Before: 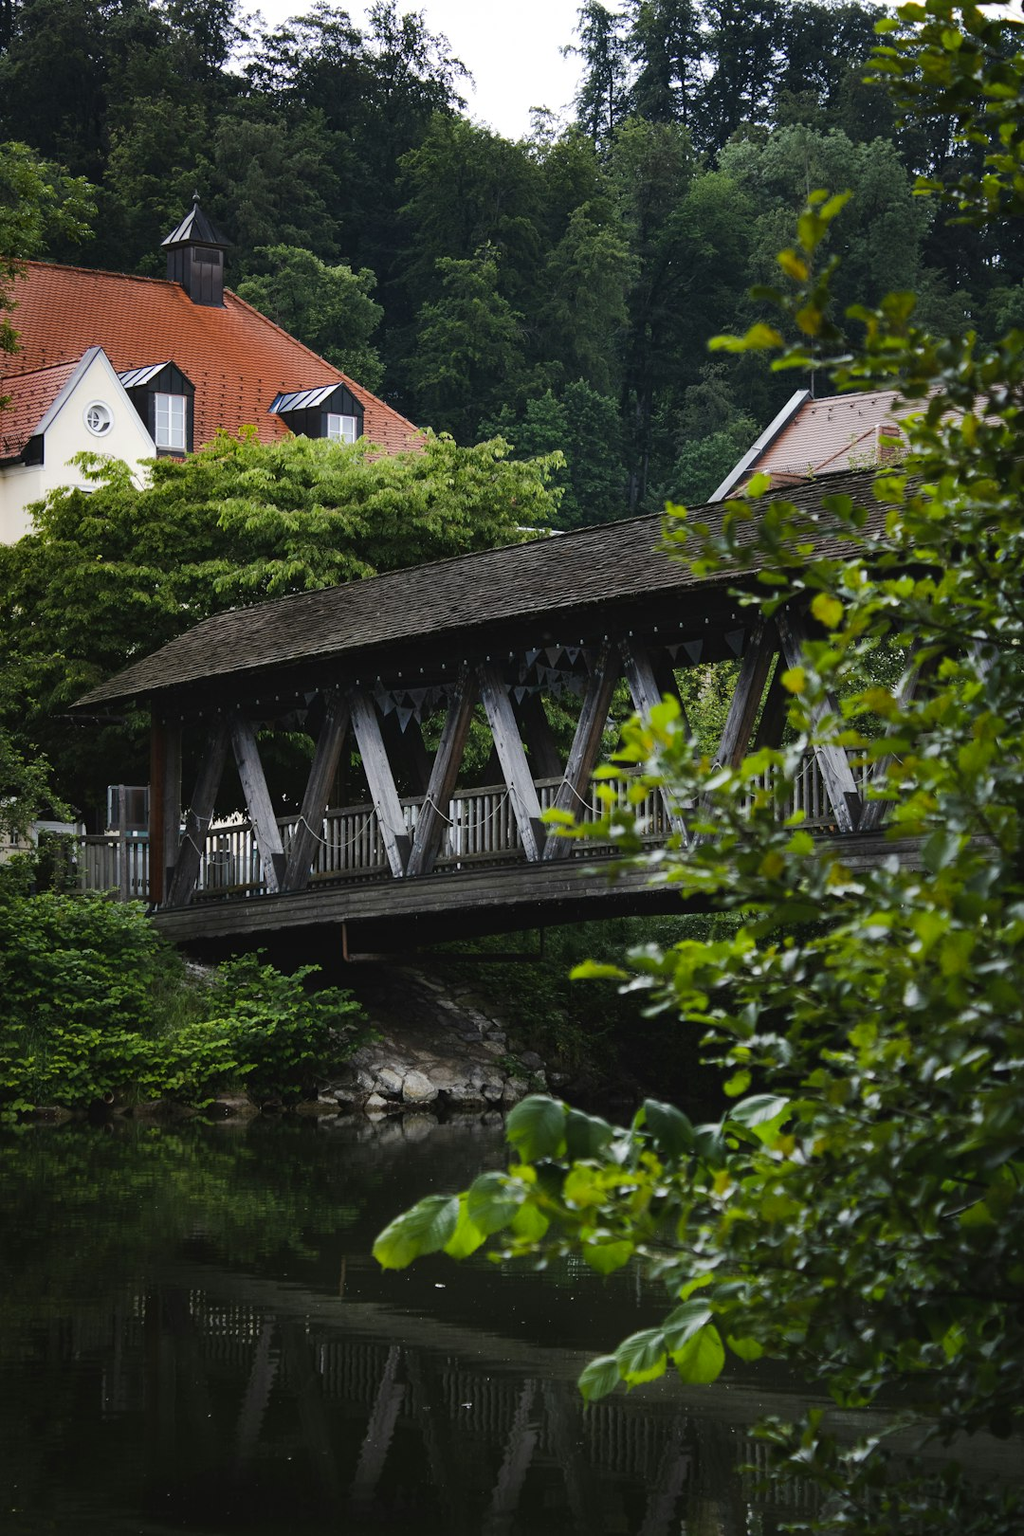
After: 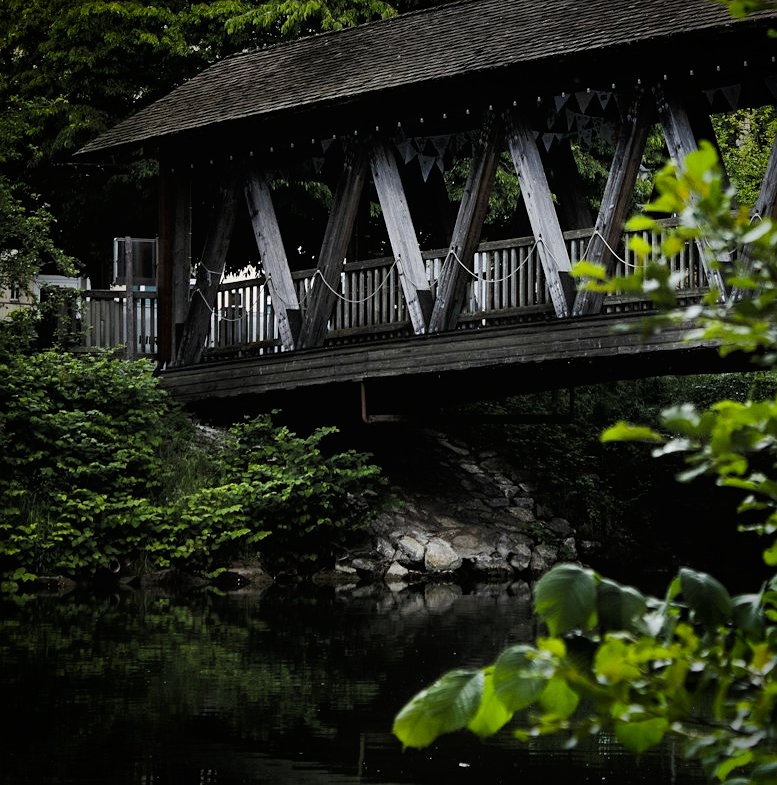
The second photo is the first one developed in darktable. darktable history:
crop: top 36.498%, right 27.964%, bottom 14.995%
tone curve: curves: ch0 [(0, 0) (0.118, 0.034) (0.182, 0.124) (0.265, 0.214) (0.504, 0.508) (0.783, 0.825) (1, 1)], color space Lab, linked channels, preserve colors none
exposure: compensate highlight preservation false
sharpen: radius 1.272, amount 0.305, threshold 0
vignetting: fall-off start 88.53%, fall-off radius 44.2%, saturation 0.376, width/height ratio 1.161
